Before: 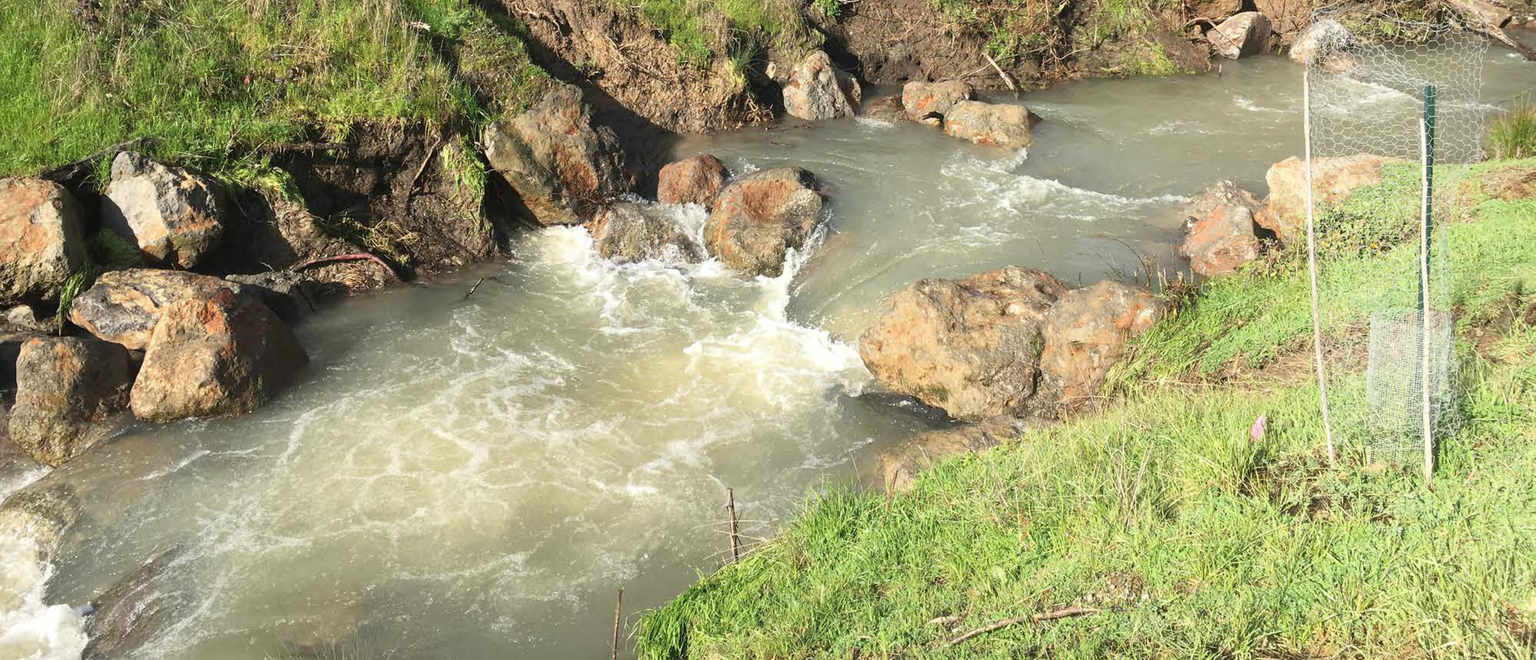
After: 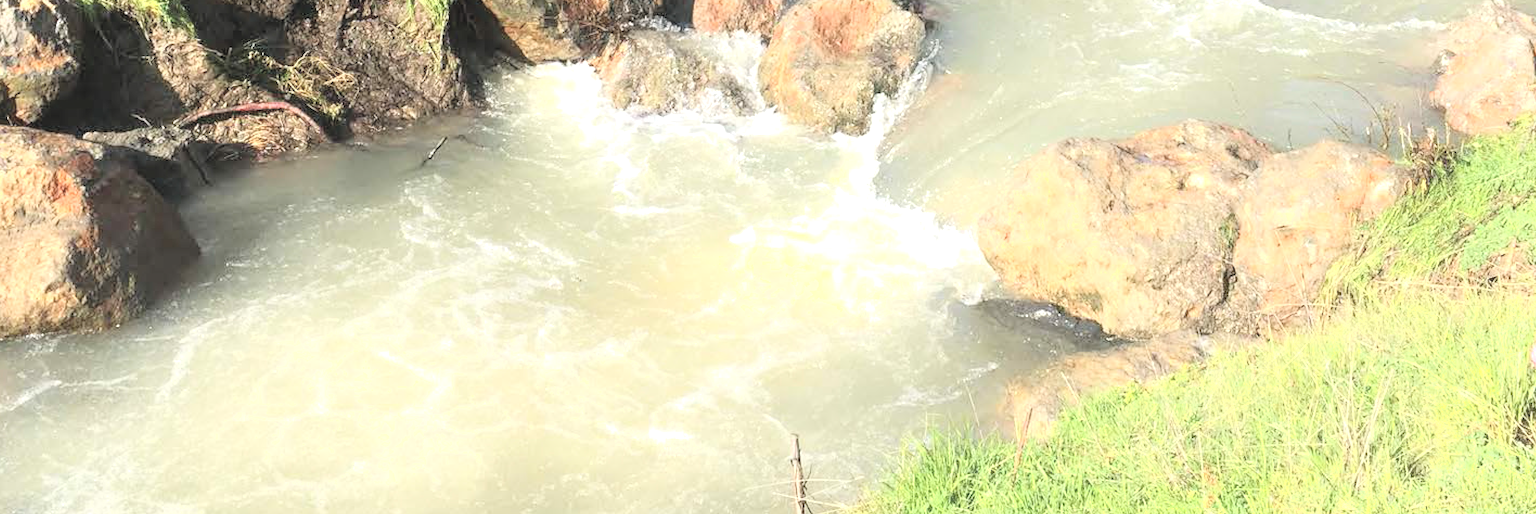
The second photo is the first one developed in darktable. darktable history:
contrast brightness saturation: brightness 0.285
shadows and highlights: shadows 0.253, highlights 40.83
tone equalizer: -8 EV -0.432 EV, -7 EV -0.397 EV, -6 EV -0.3 EV, -5 EV -0.209 EV, -3 EV 0.225 EV, -2 EV 0.313 EV, -1 EV 0.381 EV, +0 EV 0.423 EV
crop: left 10.885%, top 27.527%, right 18.294%, bottom 17.246%
